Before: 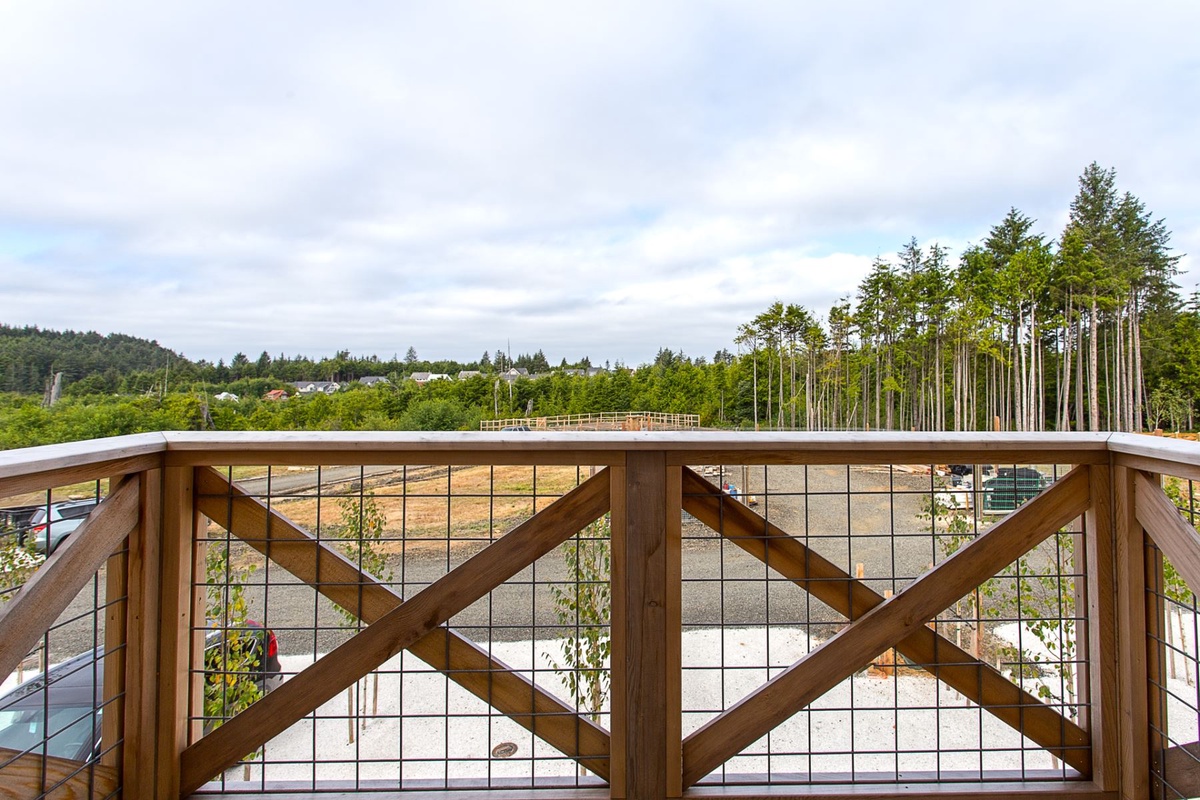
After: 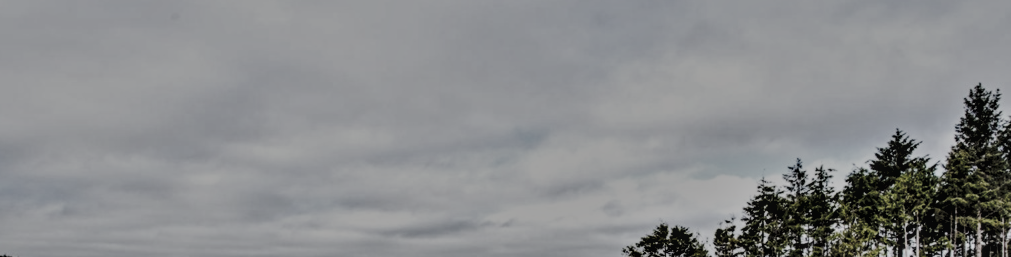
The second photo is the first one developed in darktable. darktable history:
tone curve: curves: ch0 [(0, 0.032) (0.094, 0.08) (0.265, 0.208) (0.41, 0.417) (0.485, 0.524) (0.638, 0.673) (0.845, 0.828) (0.994, 0.964)]; ch1 [(0, 0) (0.161, 0.092) (0.37, 0.302) (0.437, 0.456) (0.469, 0.482) (0.498, 0.504) (0.576, 0.583) (0.644, 0.638) (0.725, 0.765) (1, 1)]; ch2 [(0, 0) (0.352, 0.403) (0.45, 0.469) (0.502, 0.504) (0.54, 0.521) (0.589, 0.576) (1, 1)], preserve colors none
crop and rotate: left 9.664%, top 9.757%, right 6.049%, bottom 58.03%
local contrast: on, module defaults
exposure: exposure -2.423 EV, compensate highlight preservation false
contrast brightness saturation: brightness 0.182, saturation -0.518
contrast equalizer: octaves 7, y [[0.48, 0.654, 0.731, 0.706, 0.772, 0.382], [0.55 ×6], [0 ×6], [0 ×6], [0 ×6]]
tone equalizer: on, module defaults
